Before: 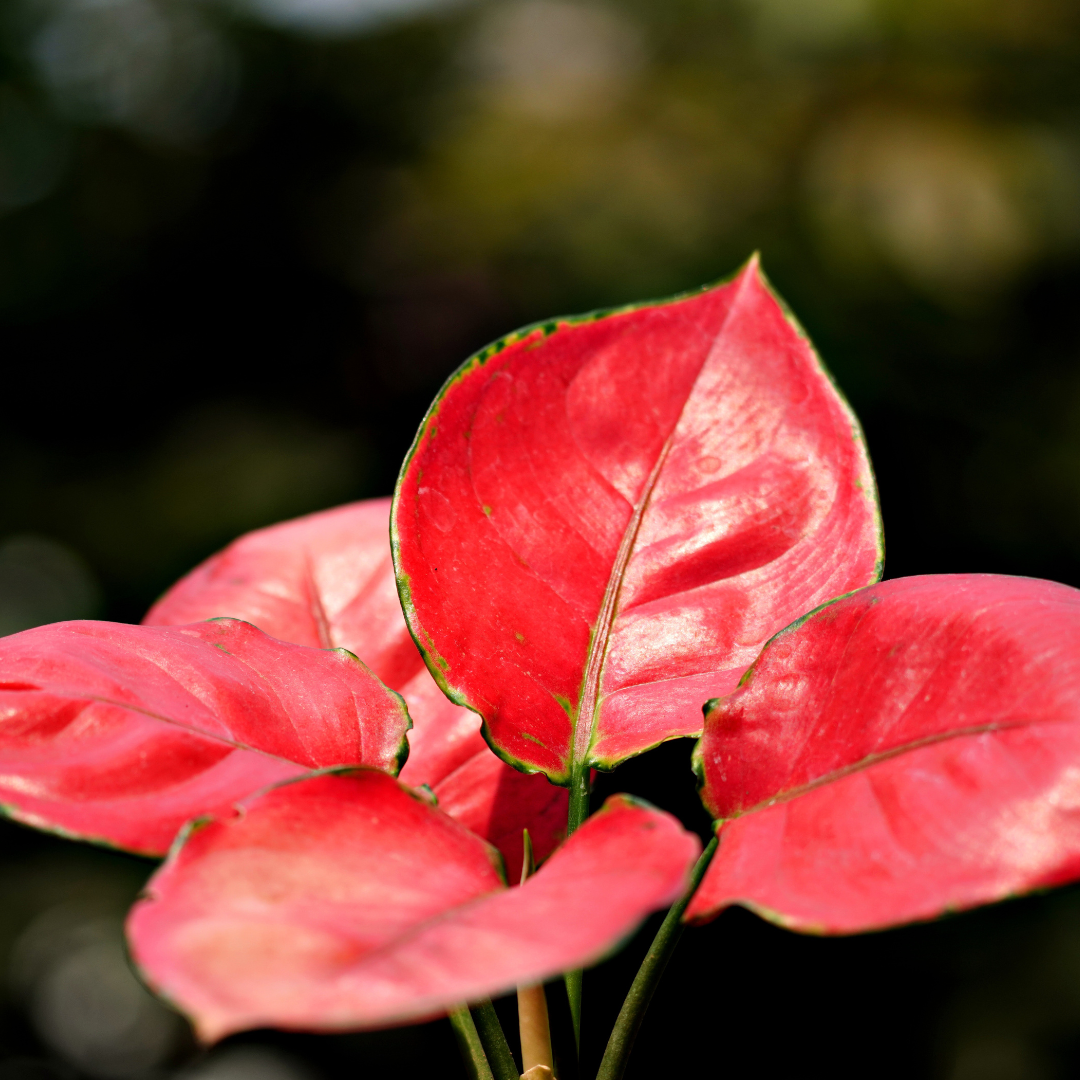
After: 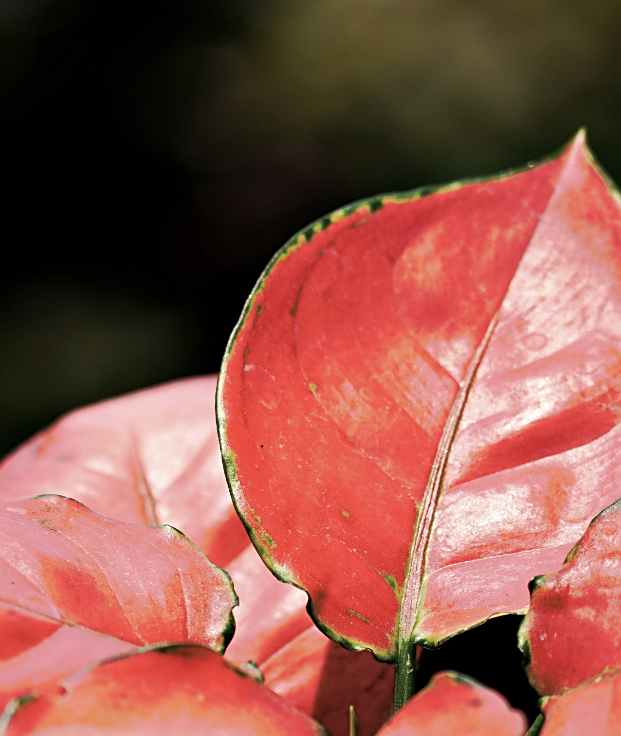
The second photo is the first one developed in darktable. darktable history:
crop: left 16.18%, top 11.44%, right 26.255%, bottom 20.405%
contrast brightness saturation: contrast 0.095, saturation -0.374
tone curve: curves: ch0 [(0, 0) (0.003, 0.003) (0.011, 0.011) (0.025, 0.024) (0.044, 0.044) (0.069, 0.068) (0.1, 0.098) (0.136, 0.133) (0.177, 0.174) (0.224, 0.22) (0.277, 0.272) (0.335, 0.329) (0.399, 0.392) (0.468, 0.46) (0.543, 0.607) (0.623, 0.676) (0.709, 0.75) (0.801, 0.828) (0.898, 0.912) (1, 1)], preserve colors none
sharpen: on, module defaults
